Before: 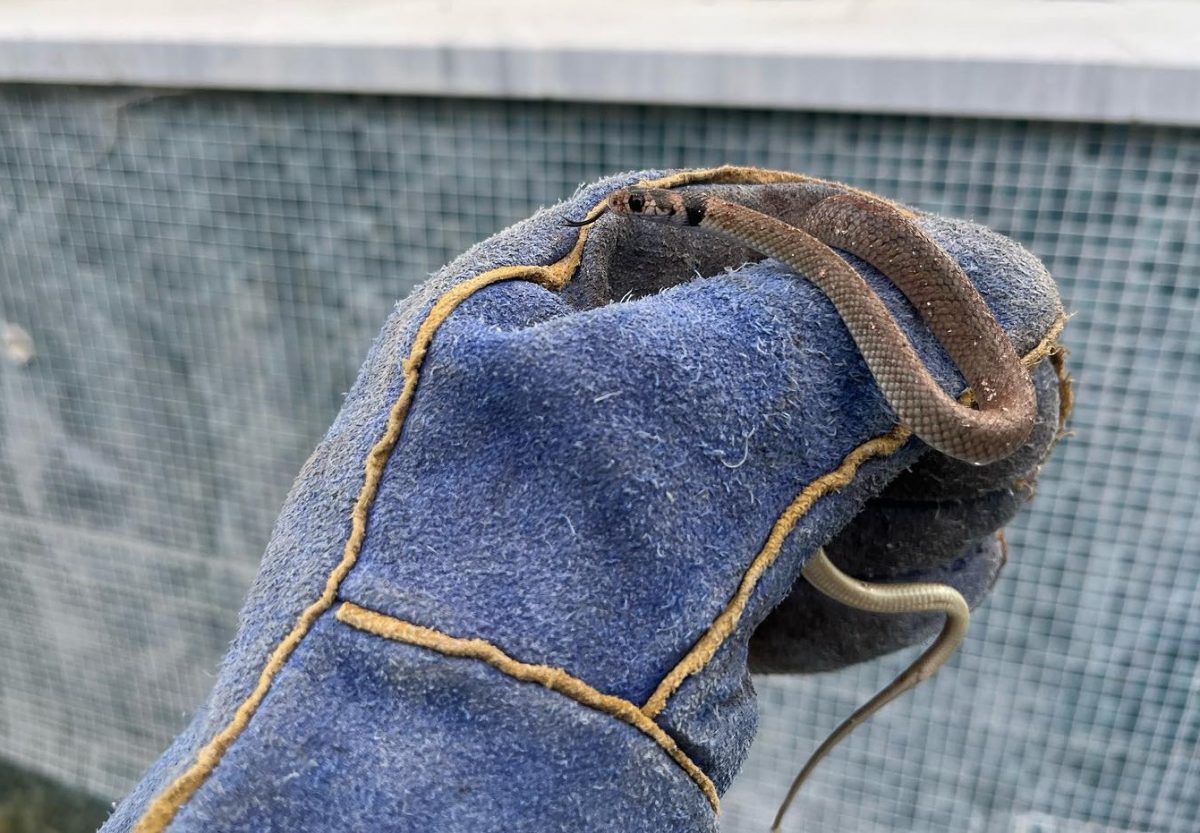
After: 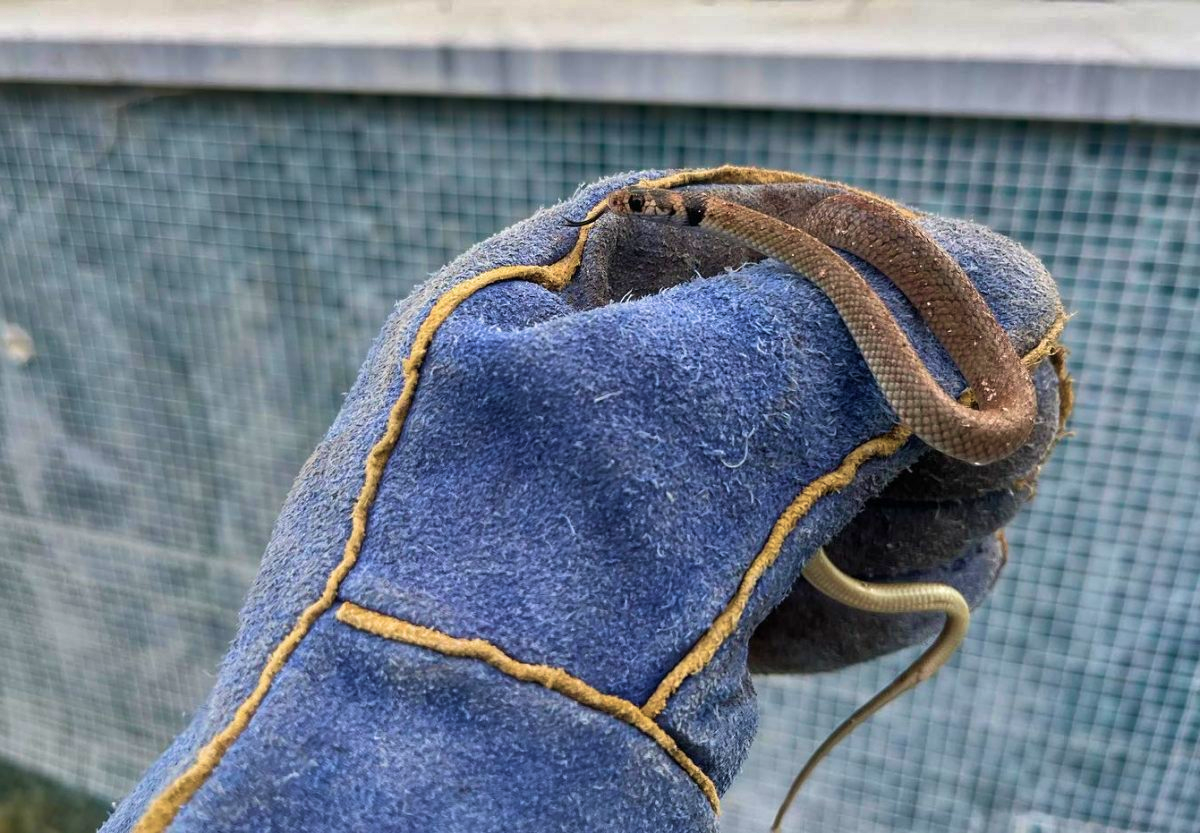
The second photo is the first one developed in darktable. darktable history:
velvia: strength 44.61%
shadows and highlights: shadows 20.79, highlights -81.52, soften with gaussian
